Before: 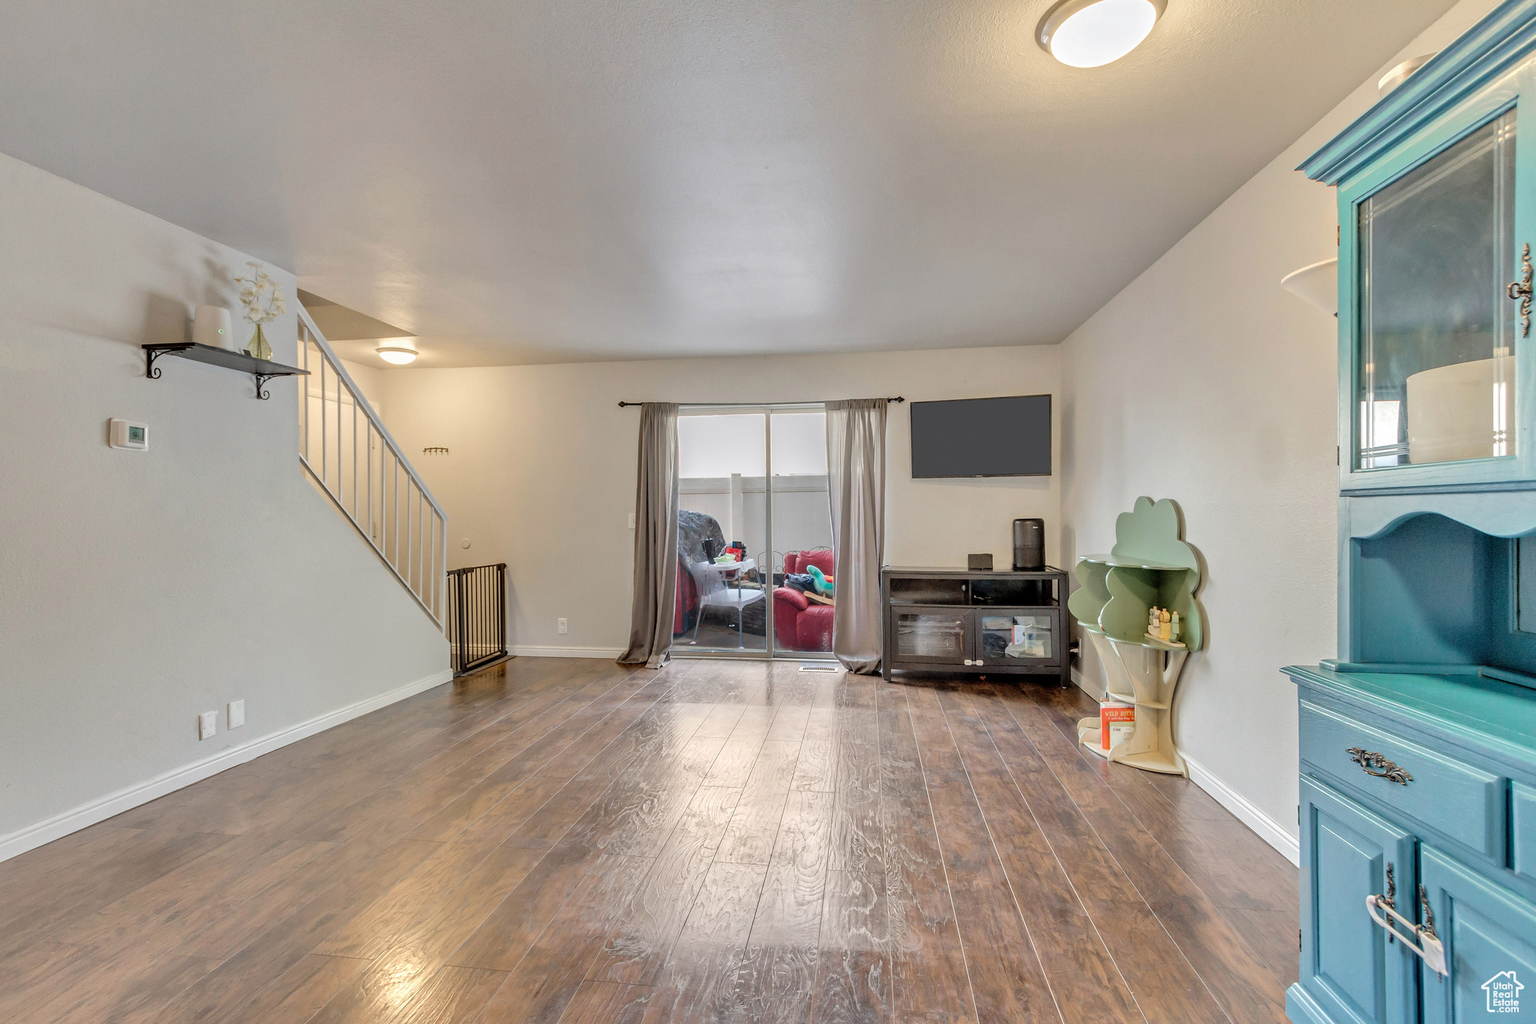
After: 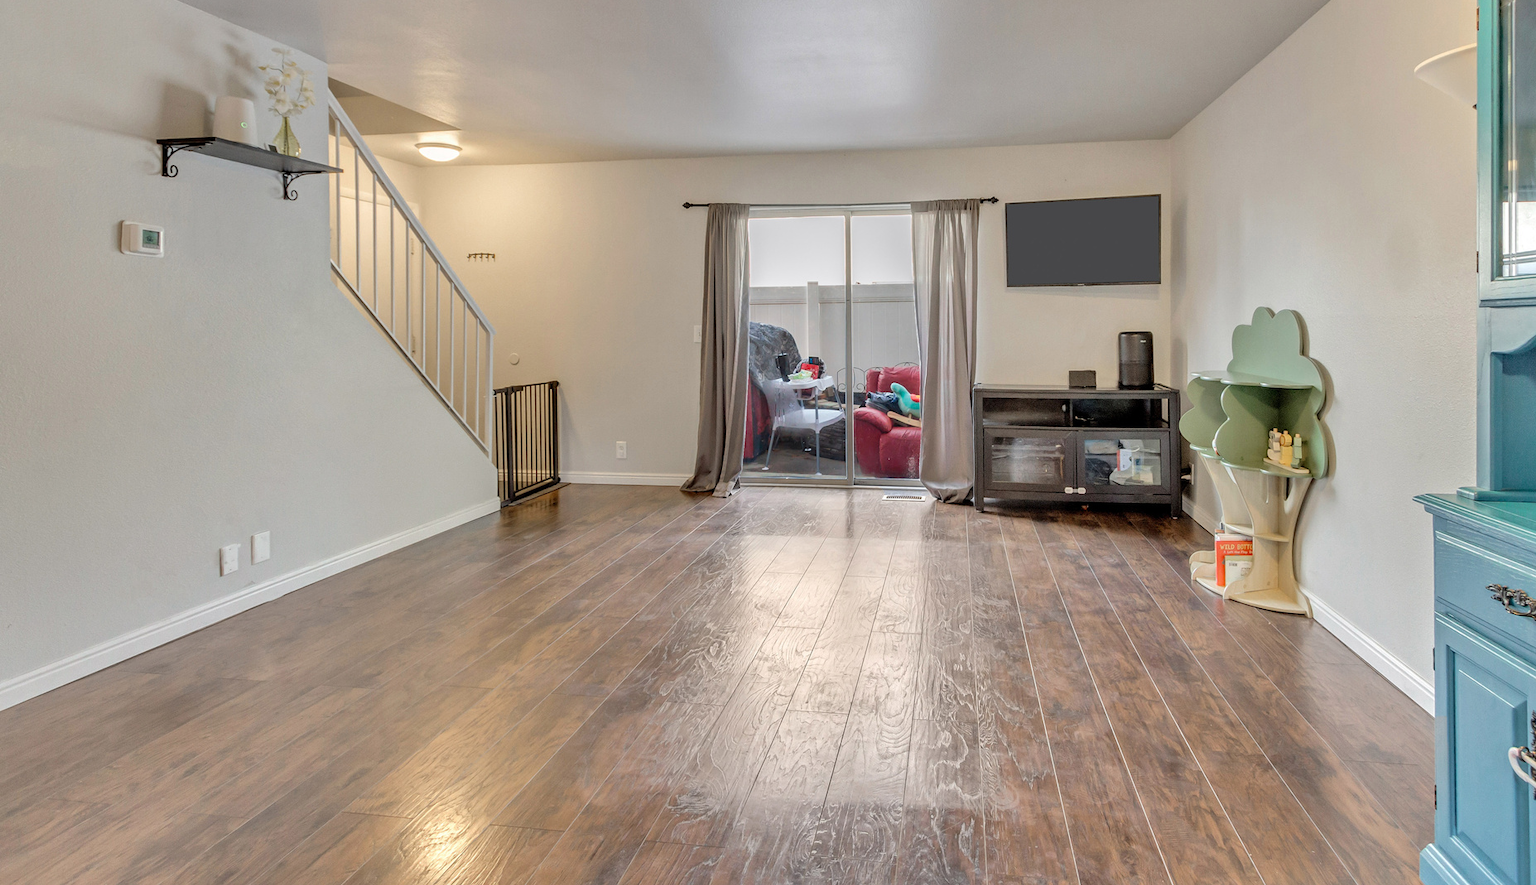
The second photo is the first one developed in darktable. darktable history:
crop: top 21.351%, right 9.408%, bottom 0.309%
